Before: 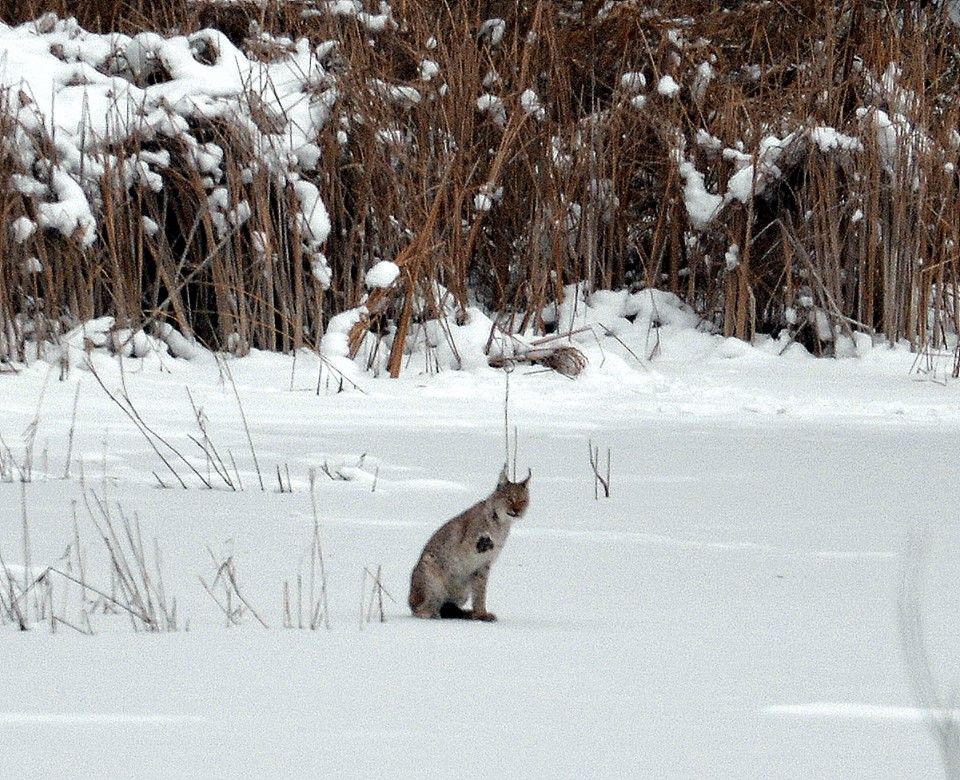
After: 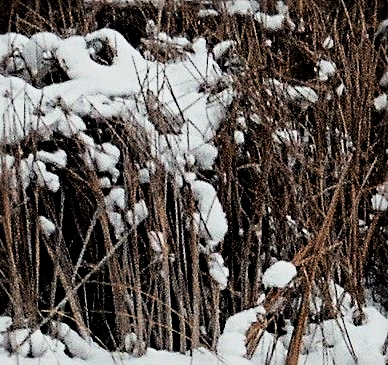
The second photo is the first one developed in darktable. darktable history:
sharpen: radius 3.974
crop and rotate: left 10.819%, top 0.079%, right 48.726%, bottom 53.104%
filmic rgb: black relative exposure -7.49 EV, white relative exposure 4.99 EV, hardness 3.33, contrast 1.297, color science v6 (2022)
local contrast: mode bilateral grid, contrast 21, coarseness 51, detail 119%, midtone range 0.2
